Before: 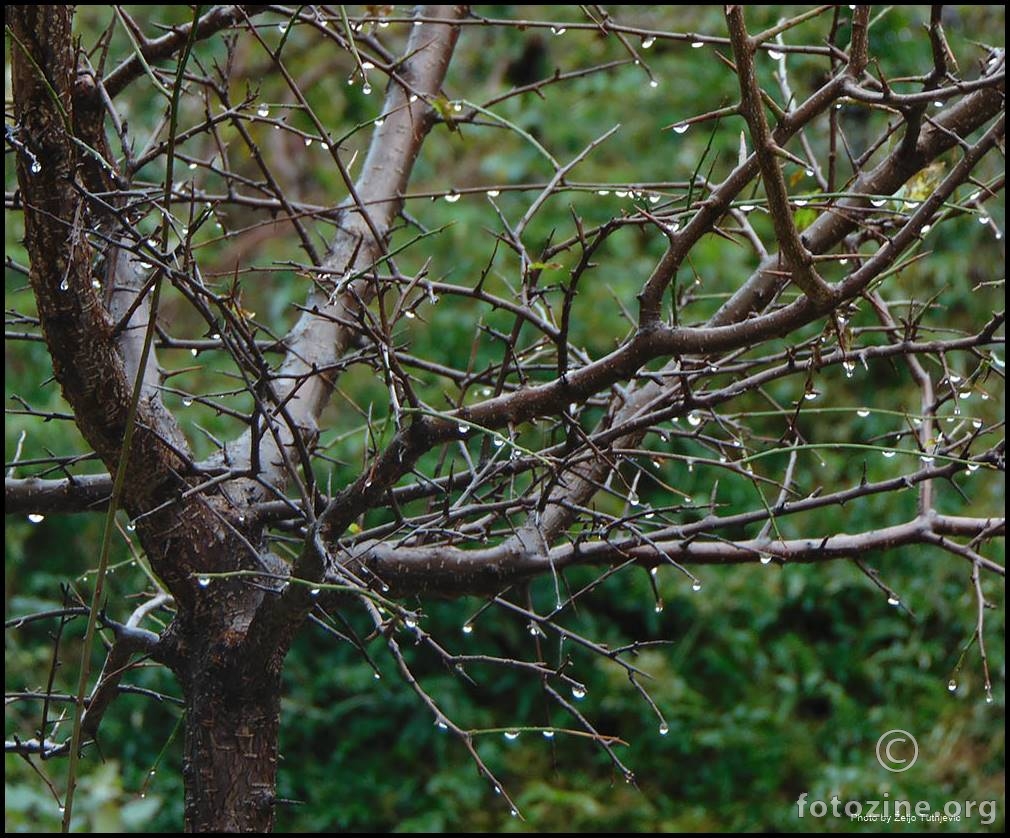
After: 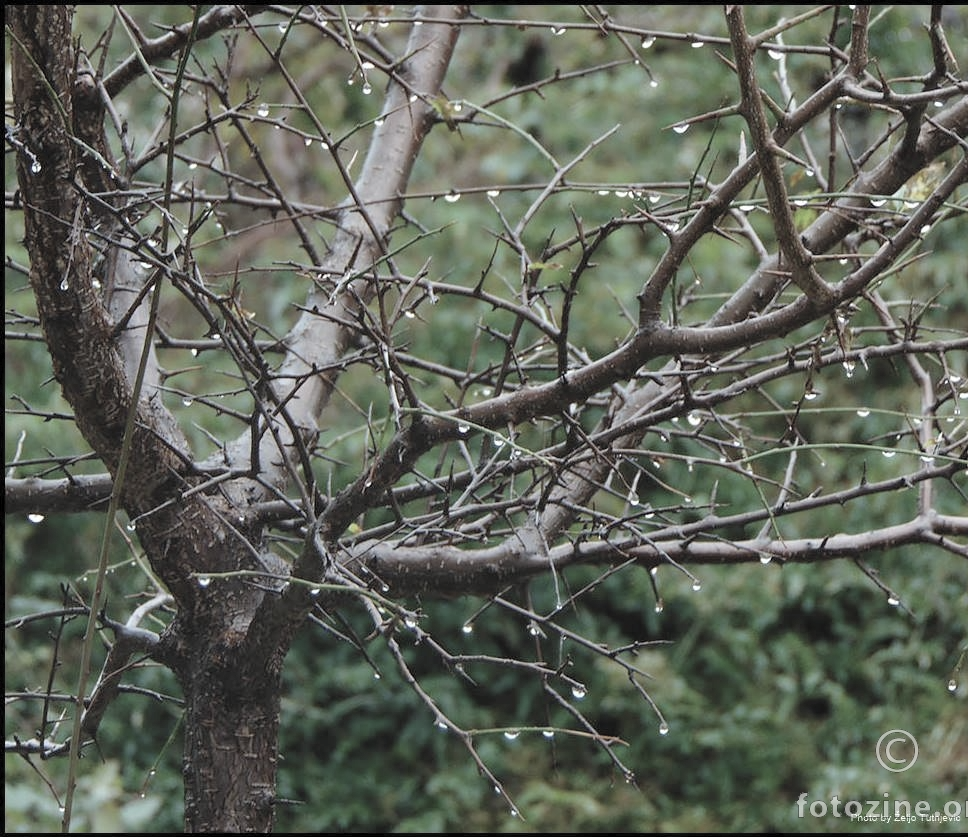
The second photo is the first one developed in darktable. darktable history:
contrast brightness saturation: brightness 0.18, saturation -0.5
crop: right 4.126%, bottom 0.031%
